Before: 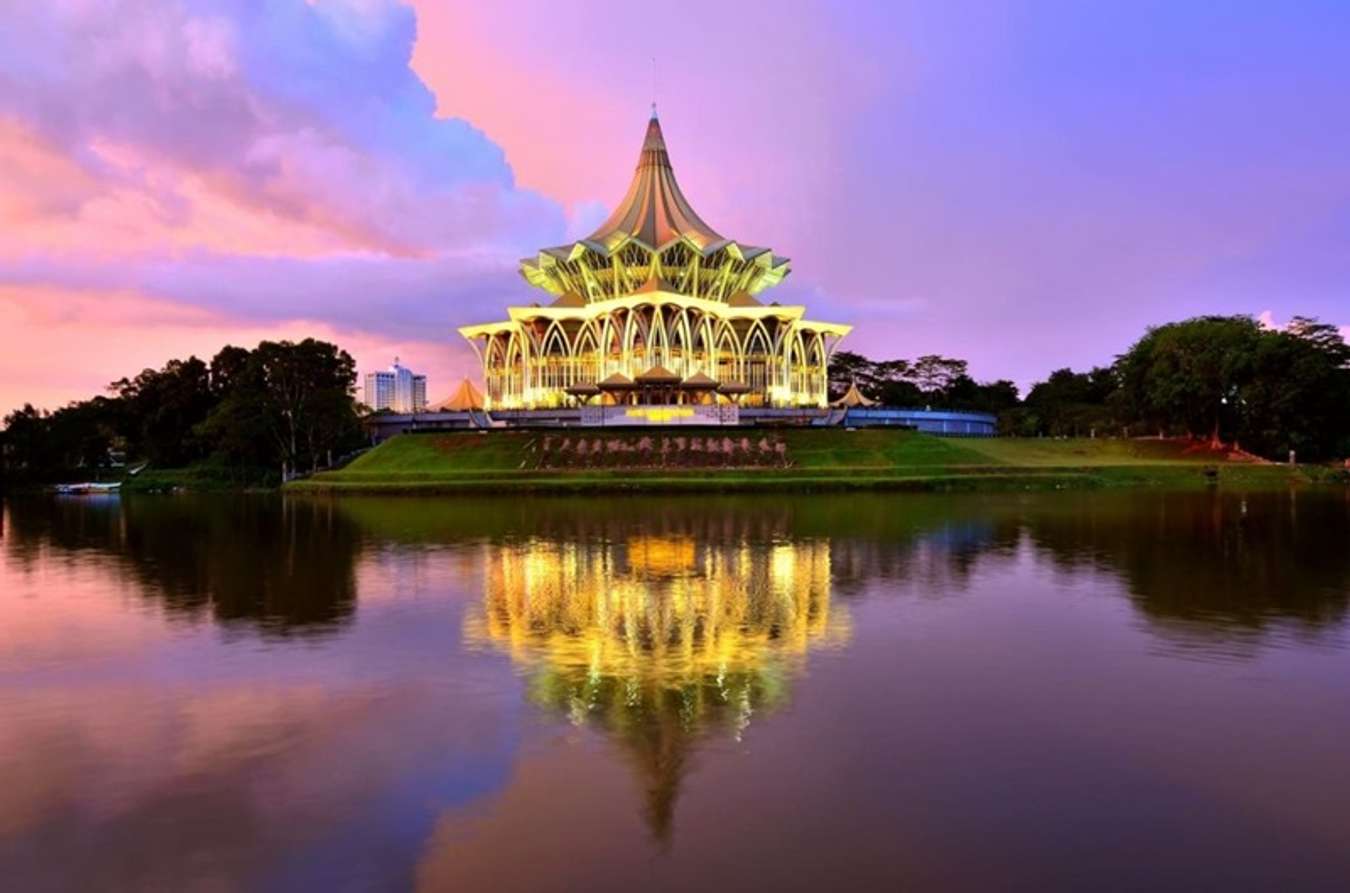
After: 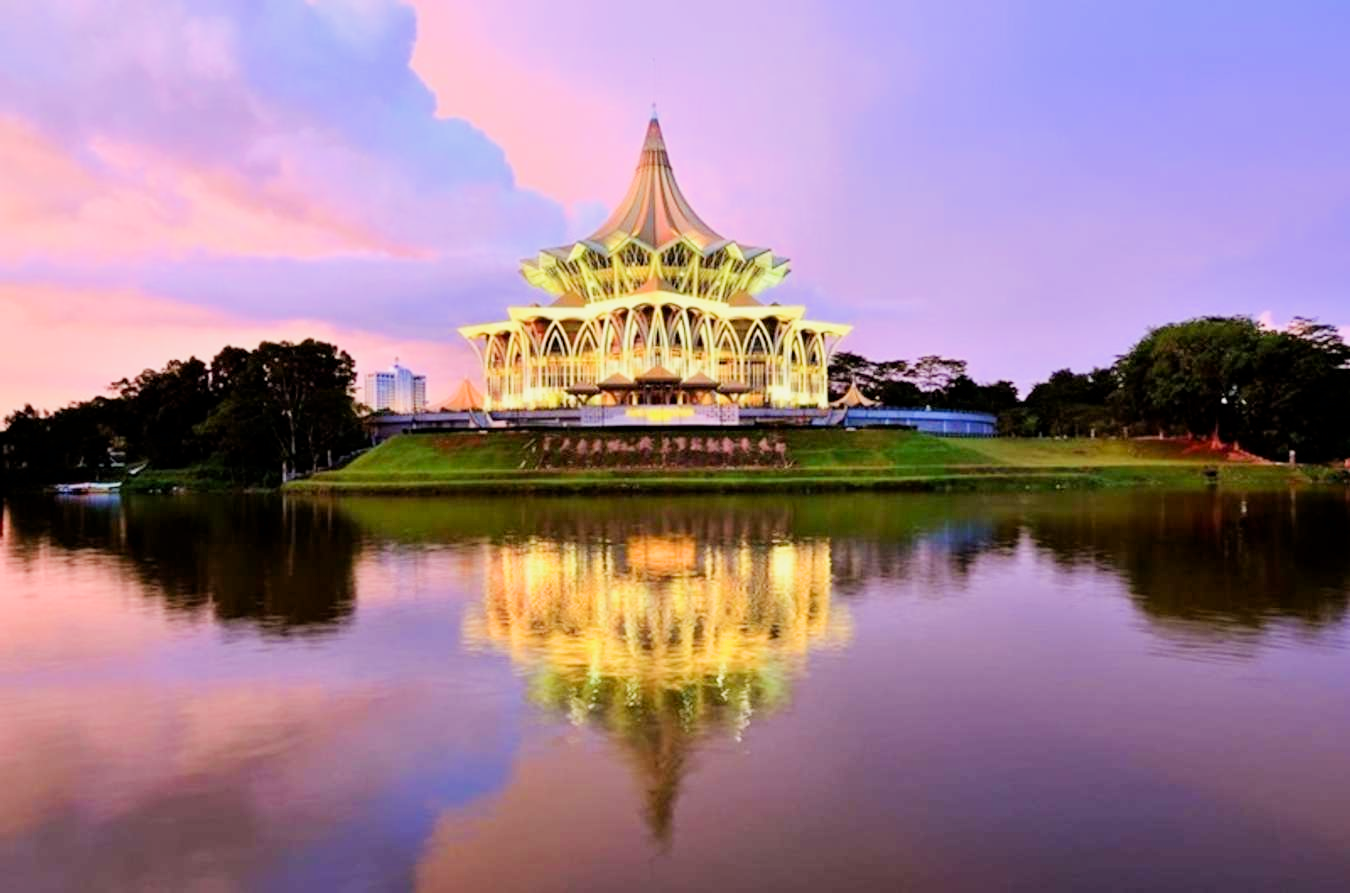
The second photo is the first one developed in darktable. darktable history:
exposure: black level correction 0.001, exposure 1.131 EV, compensate highlight preservation false
filmic rgb: black relative exposure -7.65 EV, white relative exposure 4.56 EV, threshold 5.98 EV, hardness 3.61, enable highlight reconstruction true
